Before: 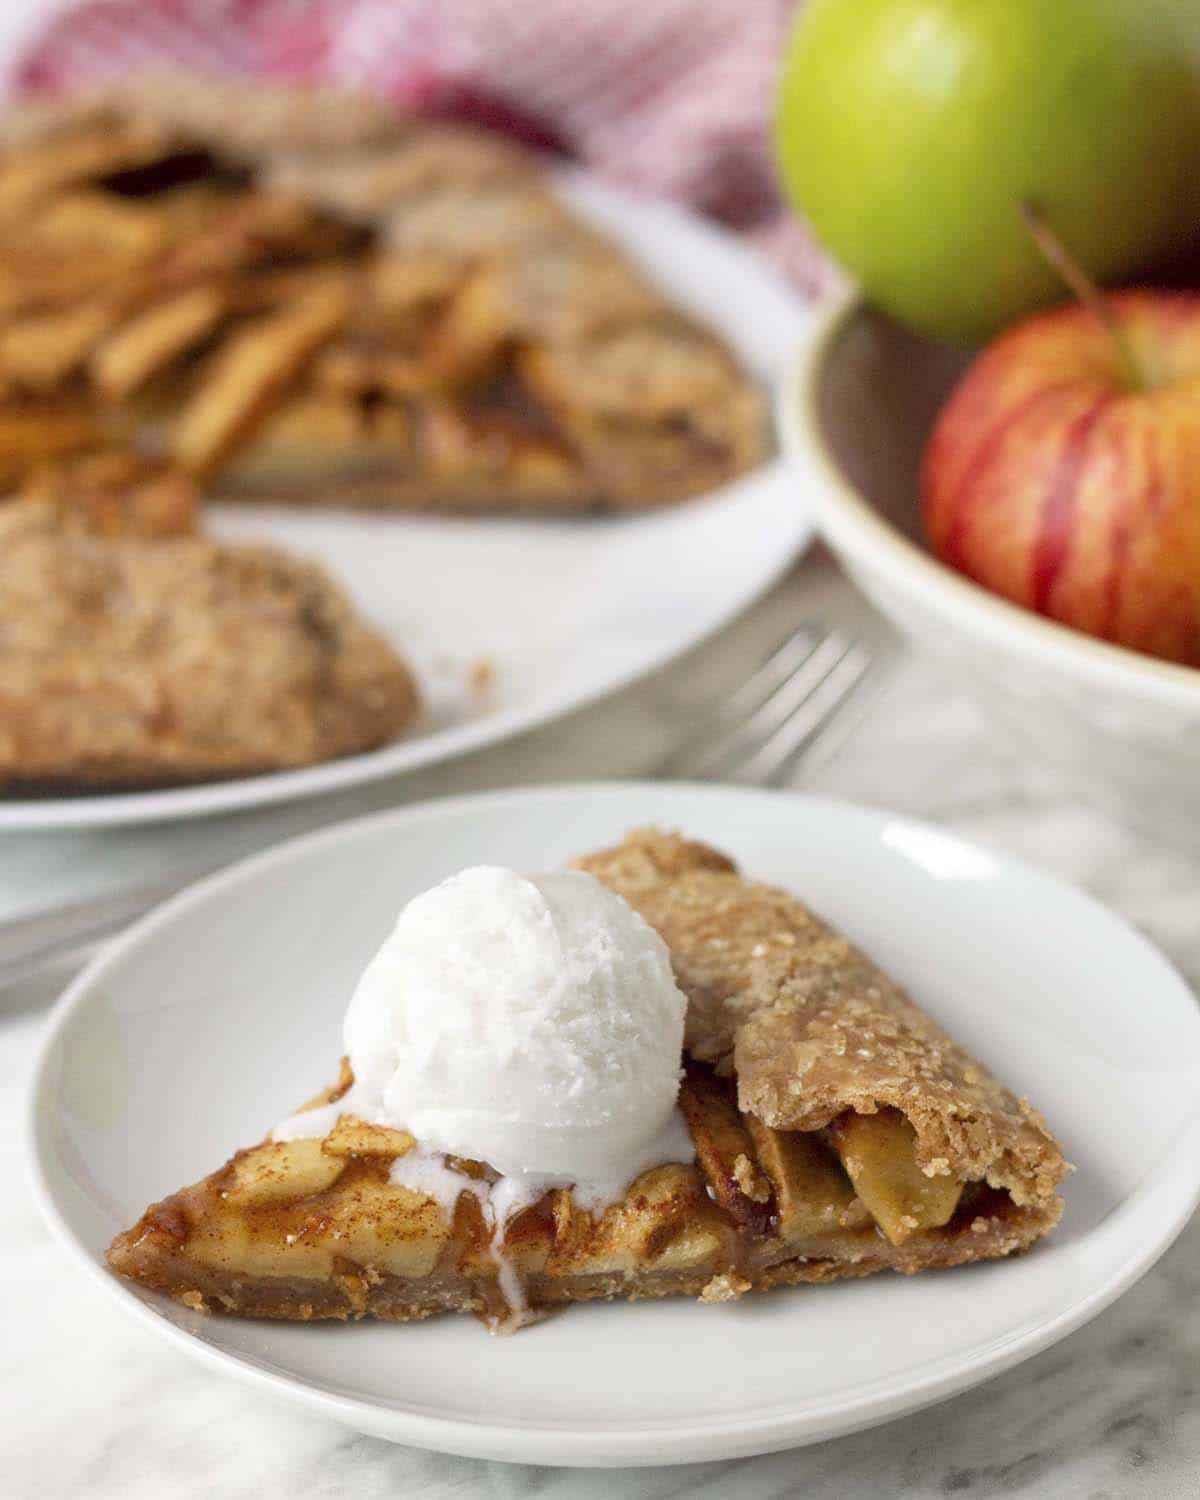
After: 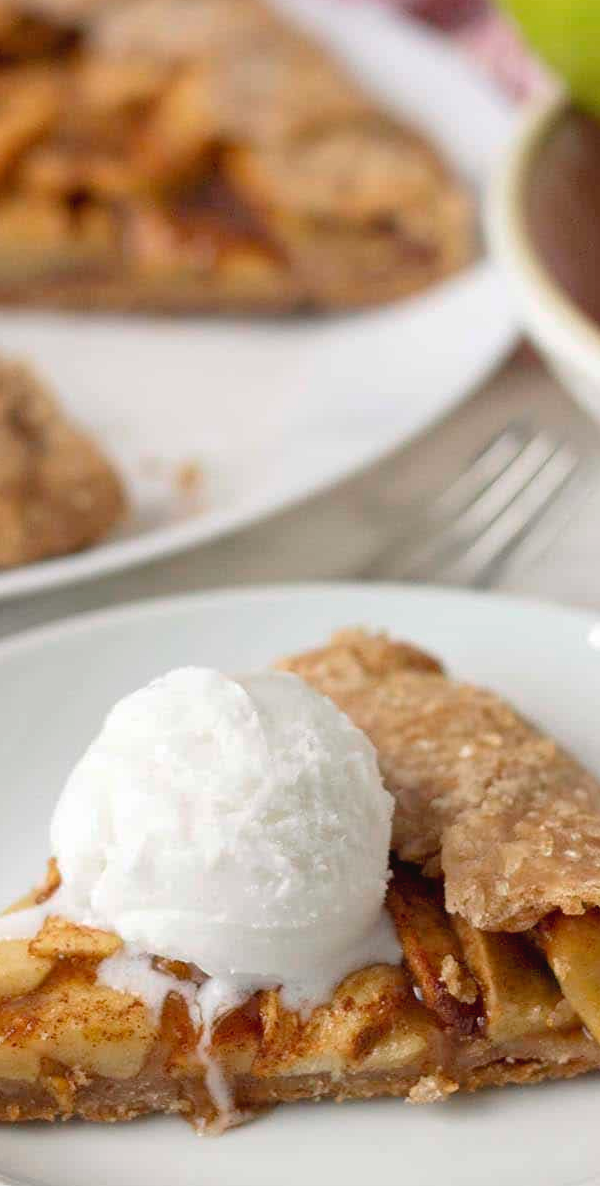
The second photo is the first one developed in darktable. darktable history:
tone curve: curves: ch0 [(0, 0) (0.003, 0.032) (0.011, 0.034) (0.025, 0.039) (0.044, 0.055) (0.069, 0.078) (0.1, 0.111) (0.136, 0.147) (0.177, 0.191) (0.224, 0.238) (0.277, 0.291) (0.335, 0.35) (0.399, 0.41) (0.468, 0.48) (0.543, 0.547) (0.623, 0.621) (0.709, 0.699) (0.801, 0.789) (0.898, 0.884) (1, 1)], preserve colors none
crop and rotate: angle 0.016°, left 24.415%, top 13.258%, right 25.544%, bottom 7.61%
